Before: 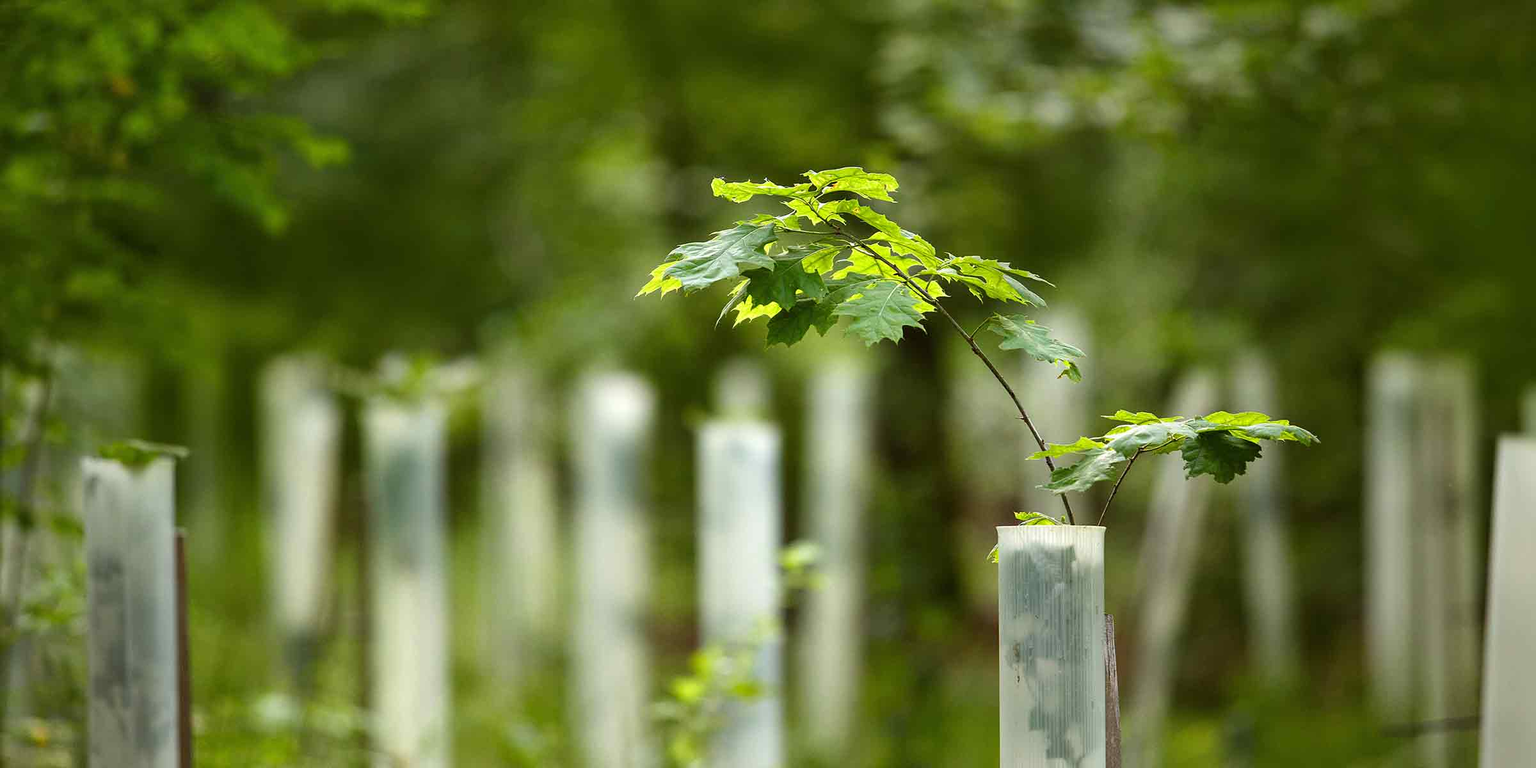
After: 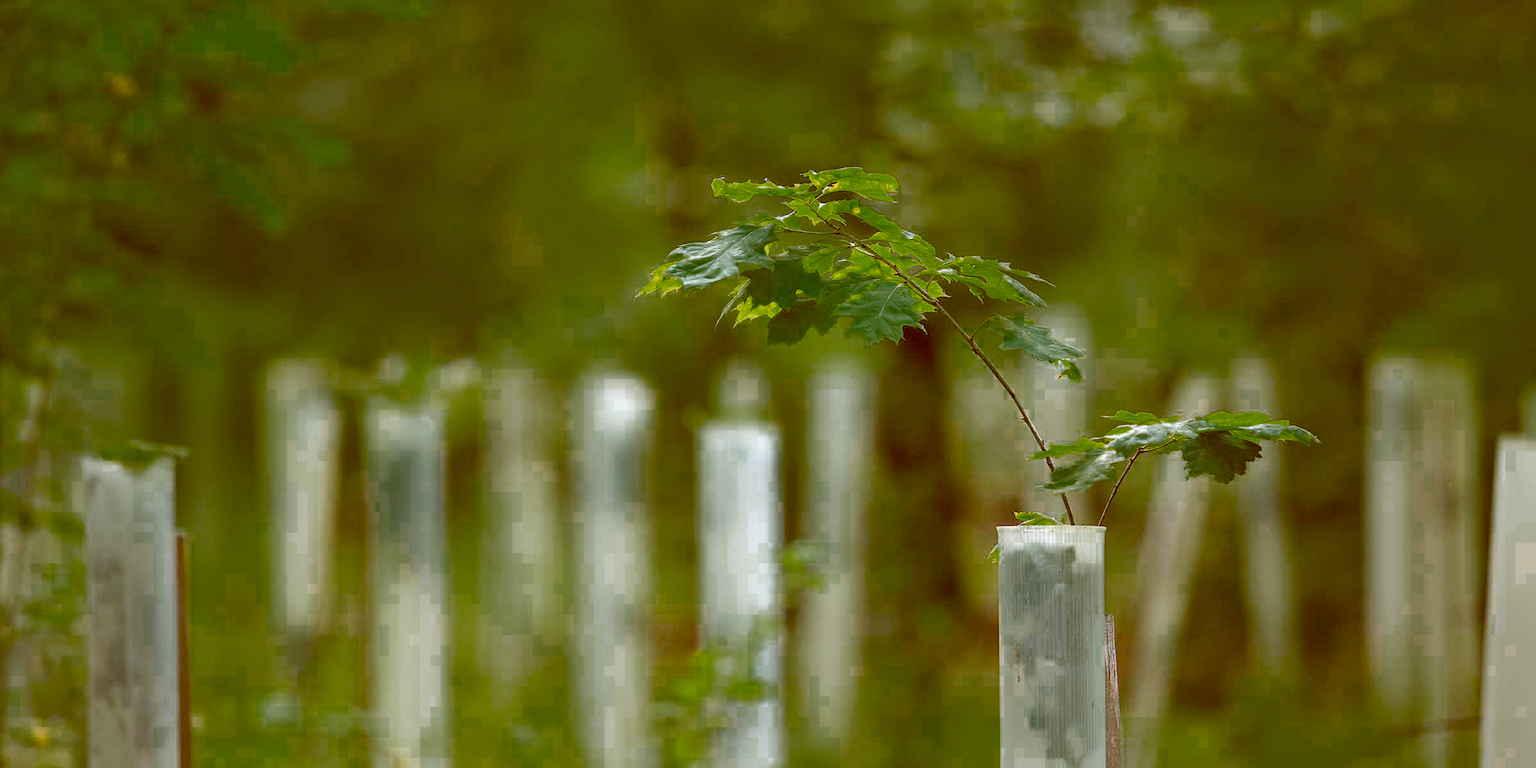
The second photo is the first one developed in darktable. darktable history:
color balance: lift [1, 1.011, 0.999, 0.989], gamma [1.109, 1.045, 1.039, 0.955], gain [0.917, 0.936, 0.952, 1.064], contrast 2.32%, contrast fulcrum 19%, output saturation 101%
color zones: curves: ch0 [(0.25, 0.5) (0.347, 0.092) (0.75, 0.5)]; ch1 [(0.25, 0.5) (0.33, 0.51) (0.75, 0.5)]
